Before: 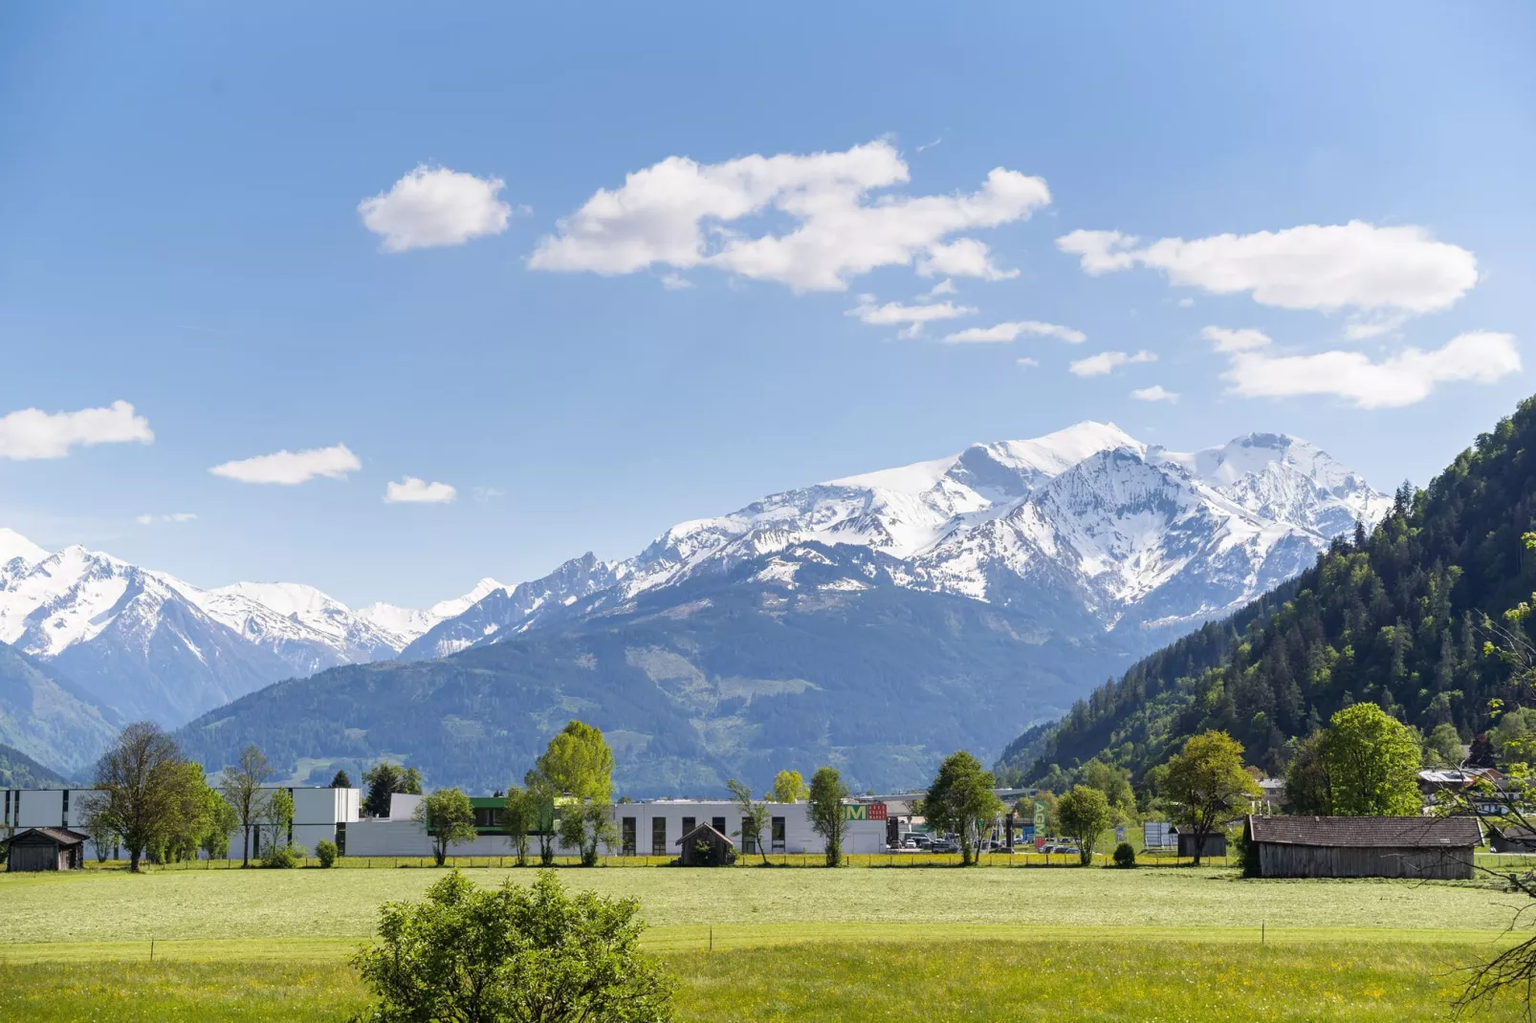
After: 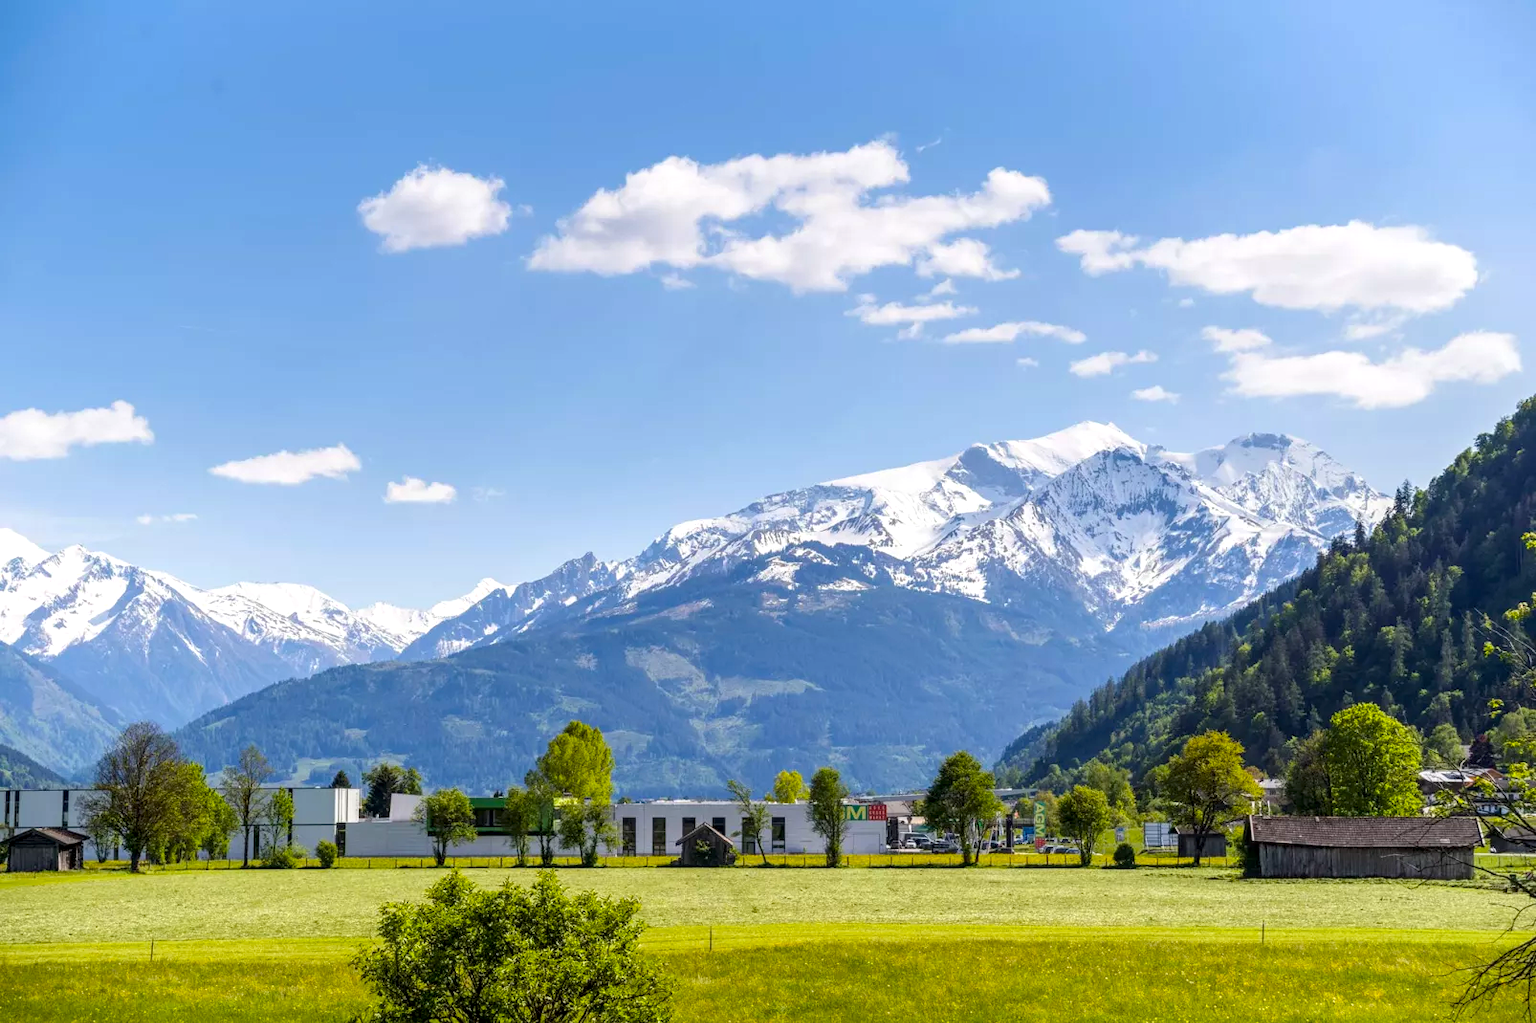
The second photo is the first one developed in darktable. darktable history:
color balance rgb: power › hue 325.41°, perceptual saturation grading › global saturation 25.623%, global vibrance 20%
local contrast: detail 130%
base curve: curves: ch0 [(0, 0) (0.283, 0.295) (1, 1)]
exposure: compensate highlight preservation false
